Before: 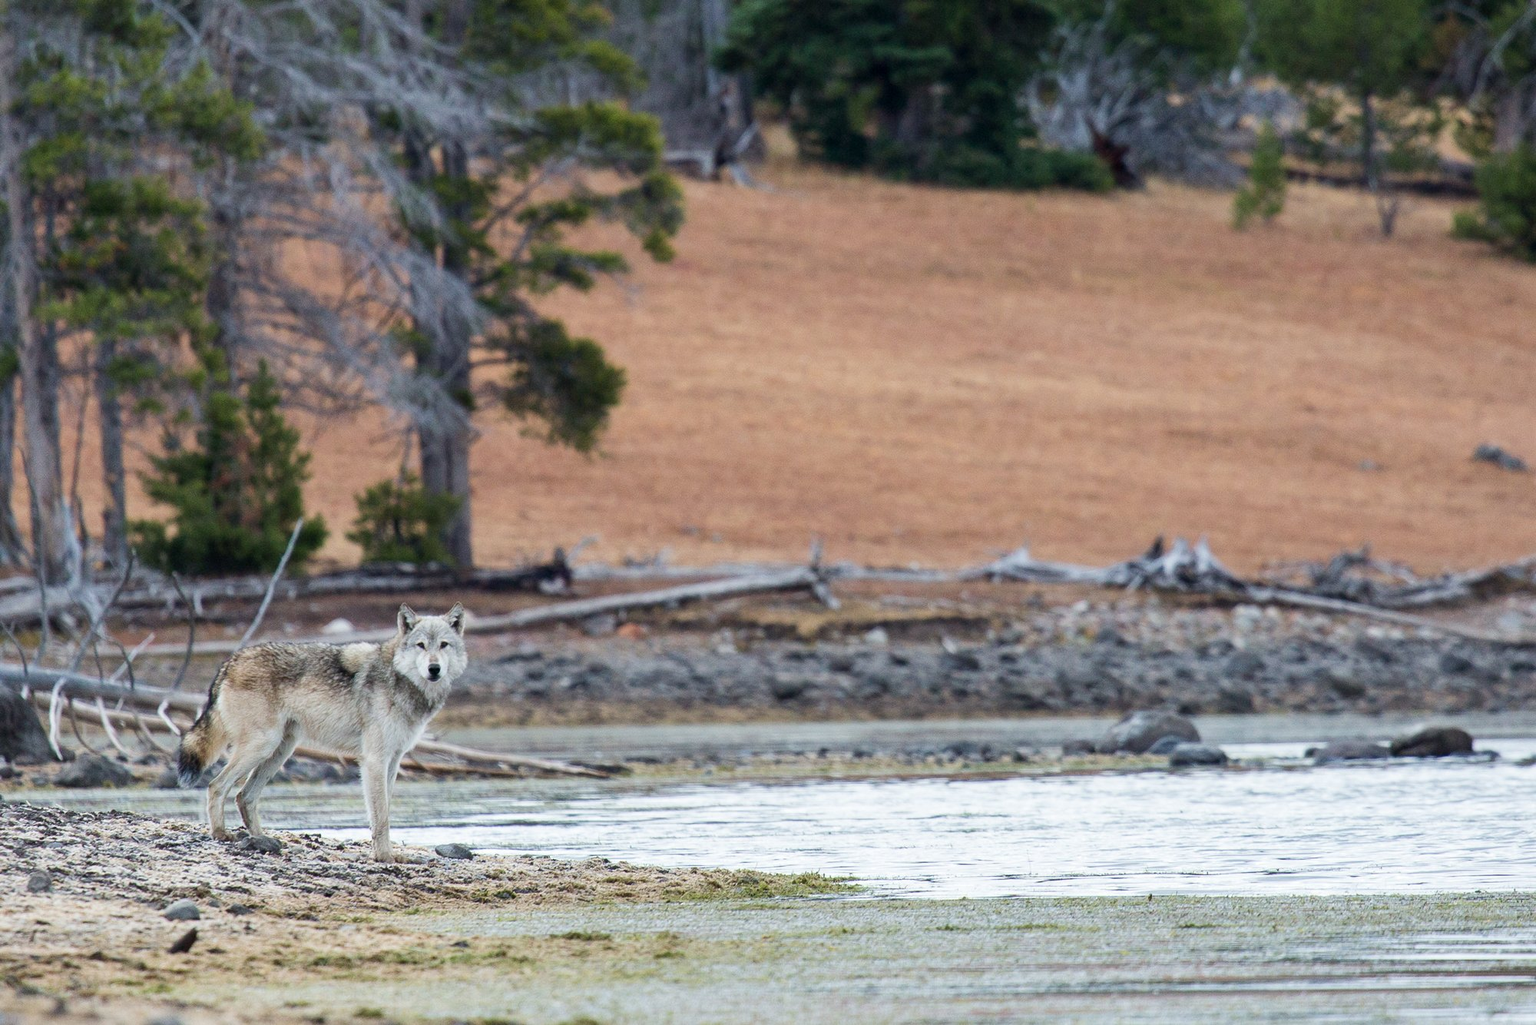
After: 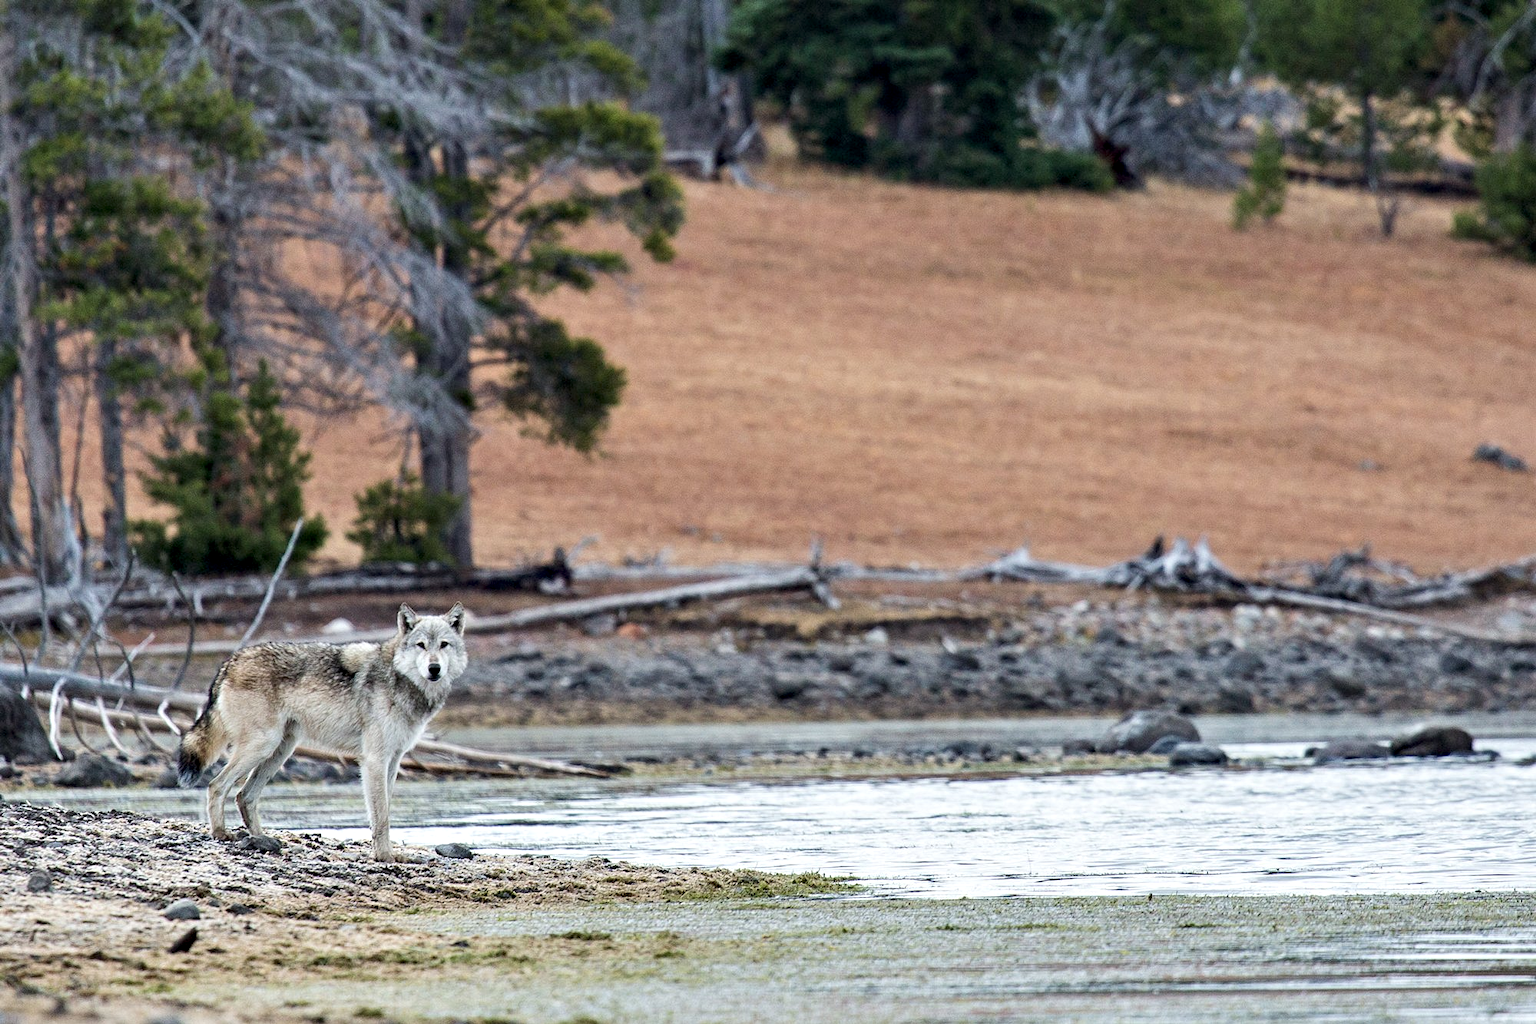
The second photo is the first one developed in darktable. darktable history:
contrast equalizer: octaves 7, y [[0.51, 0.537, 0.559, 0.574, 0.599, 0.618], [0.5 ×6], [0.5 ×6], [0 ×6], [0 ×6]]
